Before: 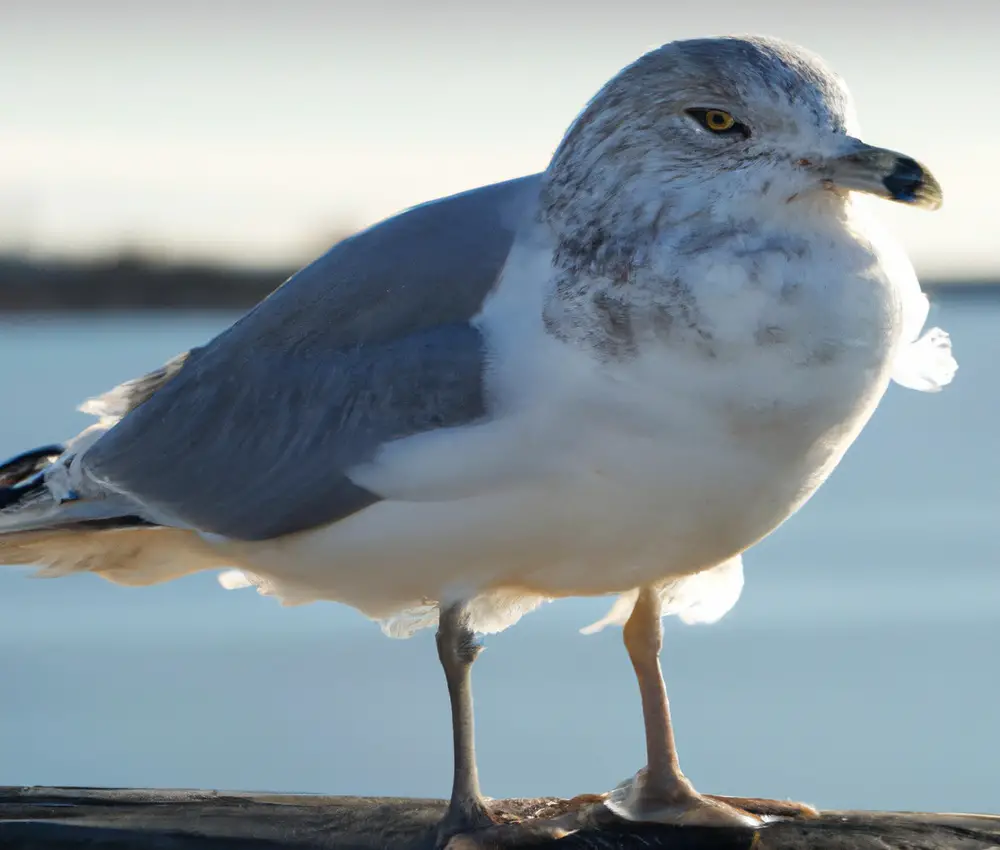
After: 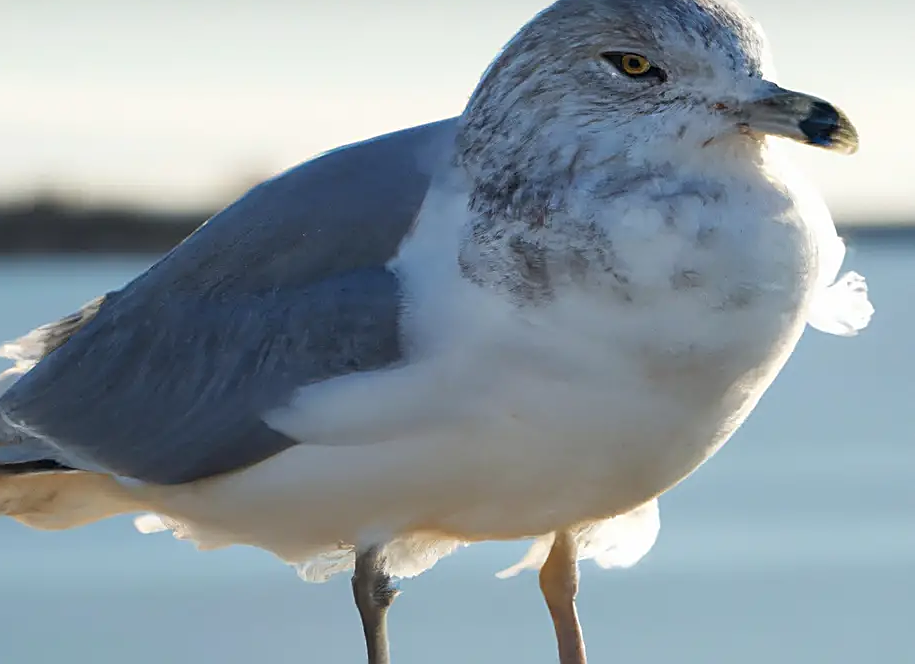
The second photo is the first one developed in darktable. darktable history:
crop: left 8.463%, top 6.597%, bottom 15.226%
sharpen: on, module defaults
